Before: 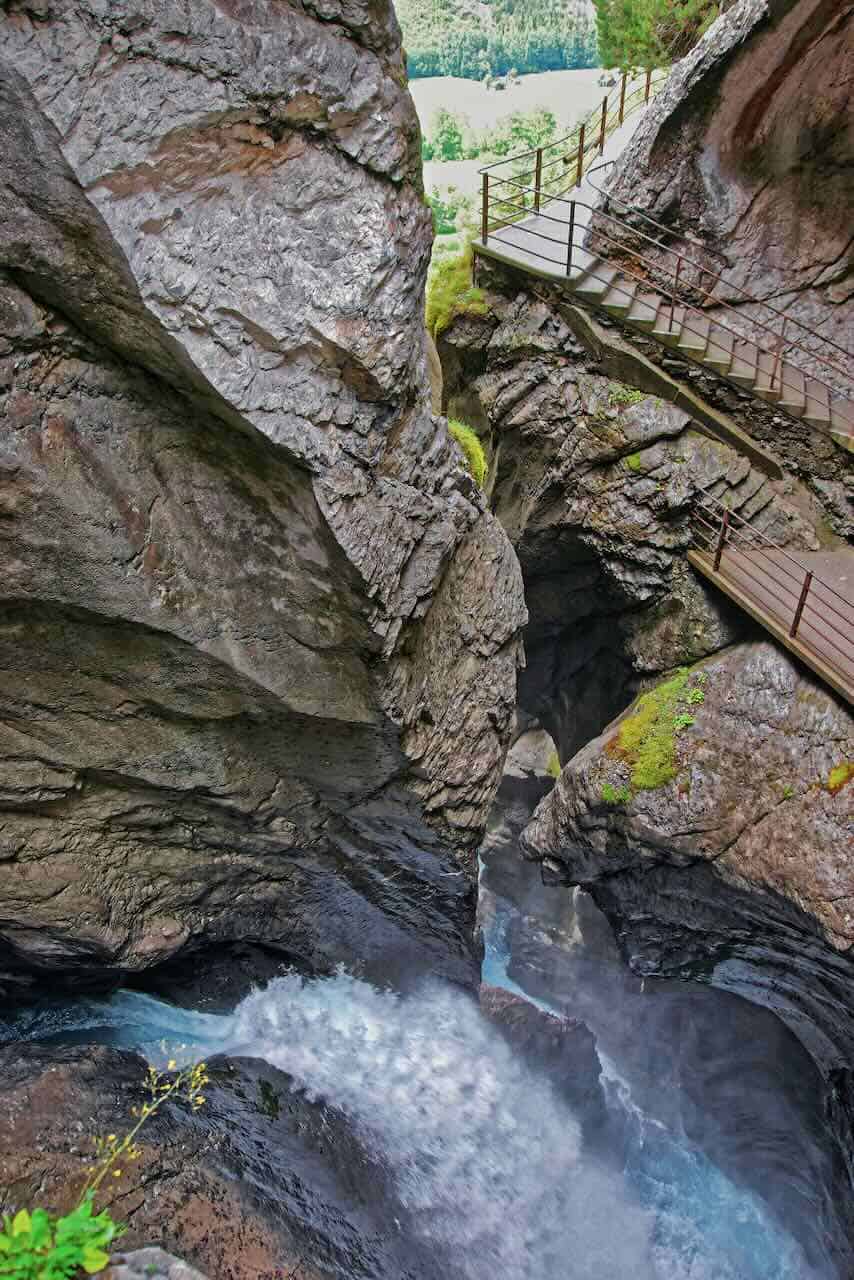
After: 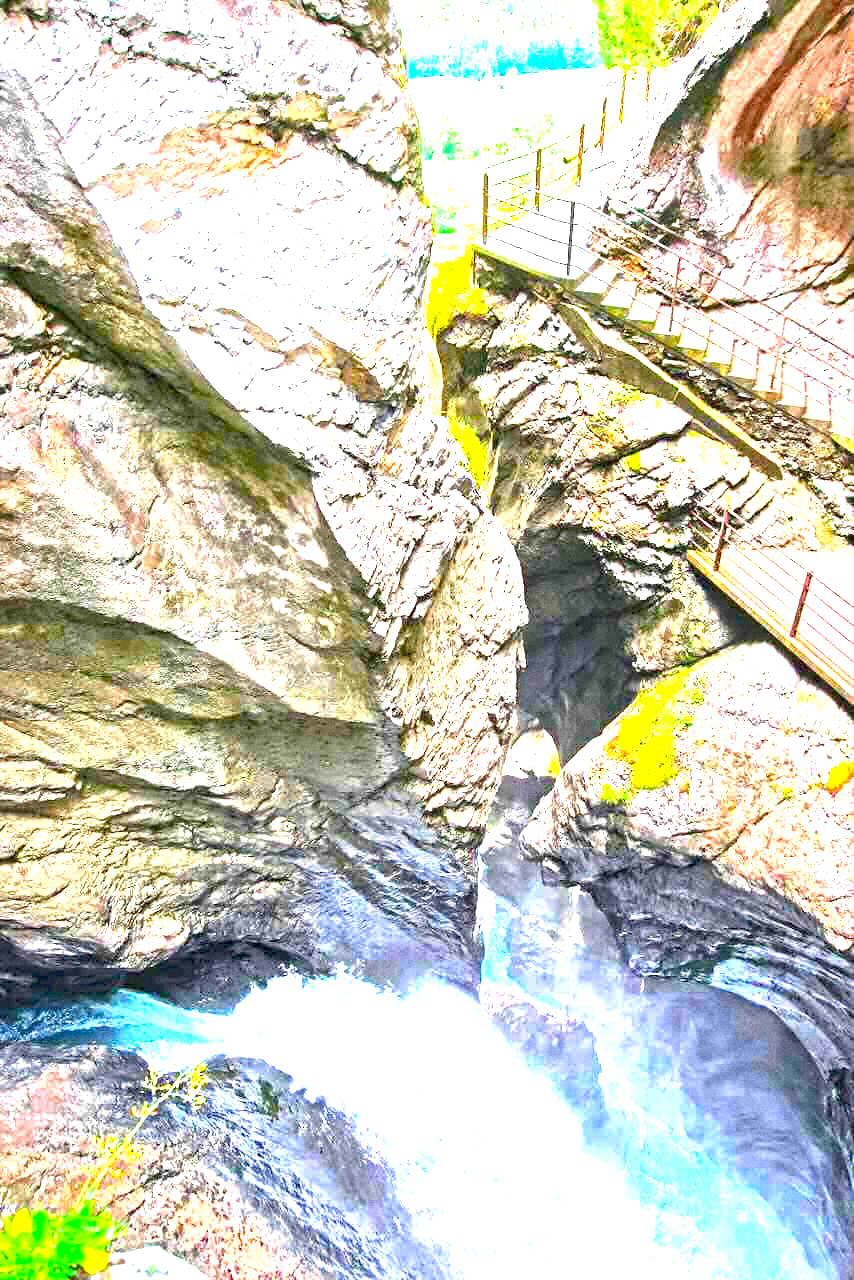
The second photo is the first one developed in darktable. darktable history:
grain: on, module defaults
color balance rgb: perceptual saturation grading › global saturation 30%, global vibrance 20%
exposure: exposure 3 EV, compensate highlight preservation false
shadows and highlights: shadows 25, highlights -25
